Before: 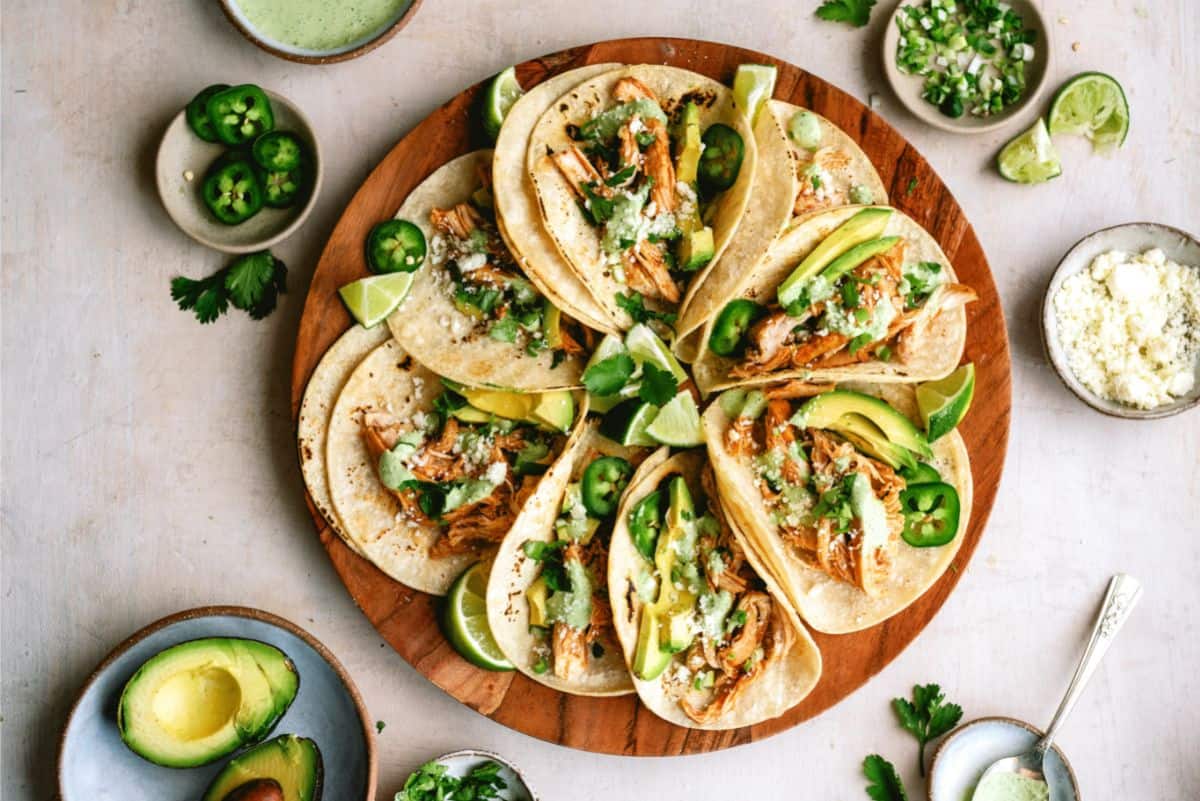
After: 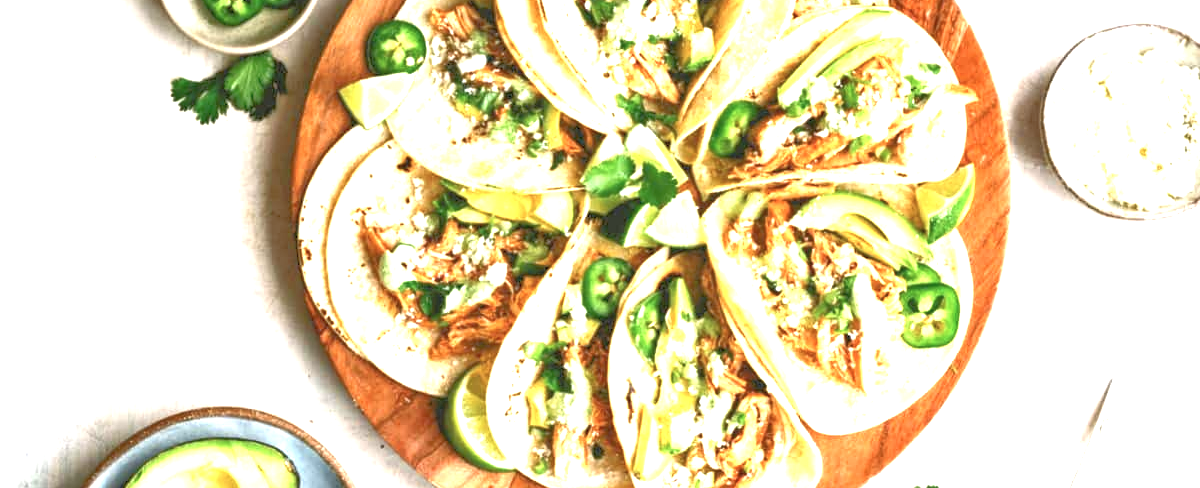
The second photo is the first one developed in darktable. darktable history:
contrast brightness saturation: saturation -0.151
crop and rotate: top 25.004%, bottom 13.975%
local contrast: highlights 100%, shadows 100%, detail 120%, midtone range 0.2
exposure: black level correction 0, exposure 1.681 EV, compensate exposure bias true, compensate highlight preservation false
tone equalizer: -7 EV 0.145 EV, -6 EV 0.6 EV, -5 EV 1.15 EV, -4 EV 1.32 EV, -3 EV 1.18 EV, -2 EV 0.6 EV, -1 EV 0.151 EV
